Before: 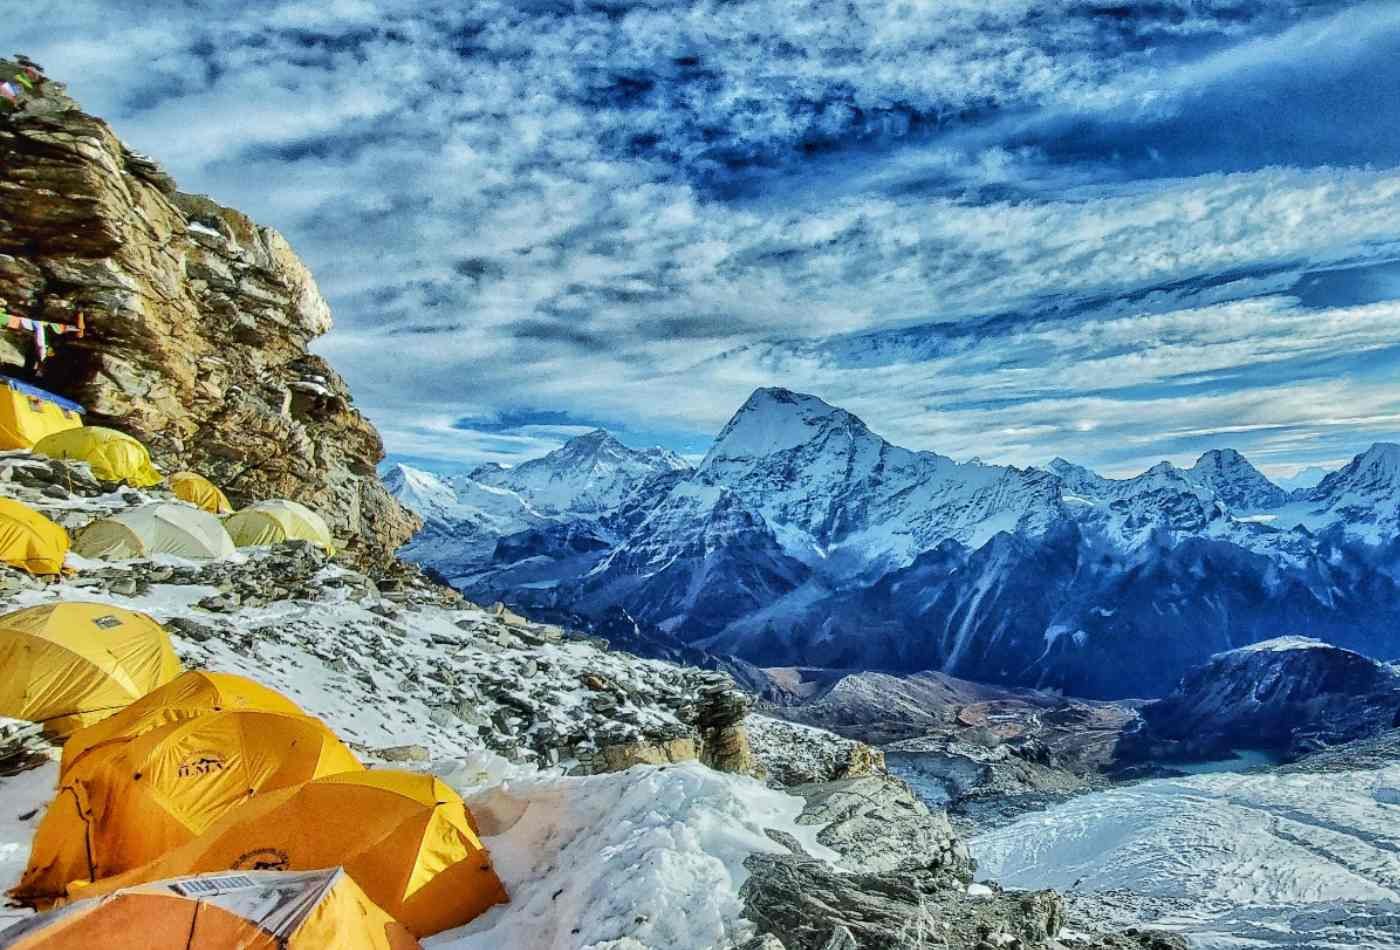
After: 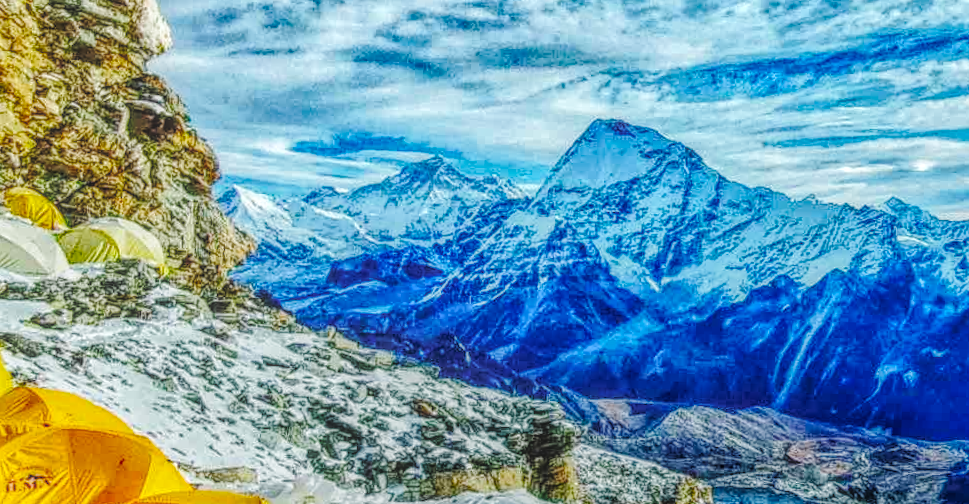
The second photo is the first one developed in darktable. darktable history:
color balance rgb: perceptual saturation grading › global saturation 25%, global vibrance 10%
local contrast: highlights 20%, shadows 30%, detail 200%, midtone range 0.2
base curve: curves: ch0 [(0, 0) (0.036, 0.025) (0.121, 0.166) (0.206, 0.329) (0.605, 0.79) (1, 1)], preserve colors none
rotate and perspective: rotation 1.57°, crop left 0.018, crop right 0.982, crop top 0.039, crop bottom 0.961
crop: left 11.123%, top 27.61%, right 18.3%, bottom 17.034%
